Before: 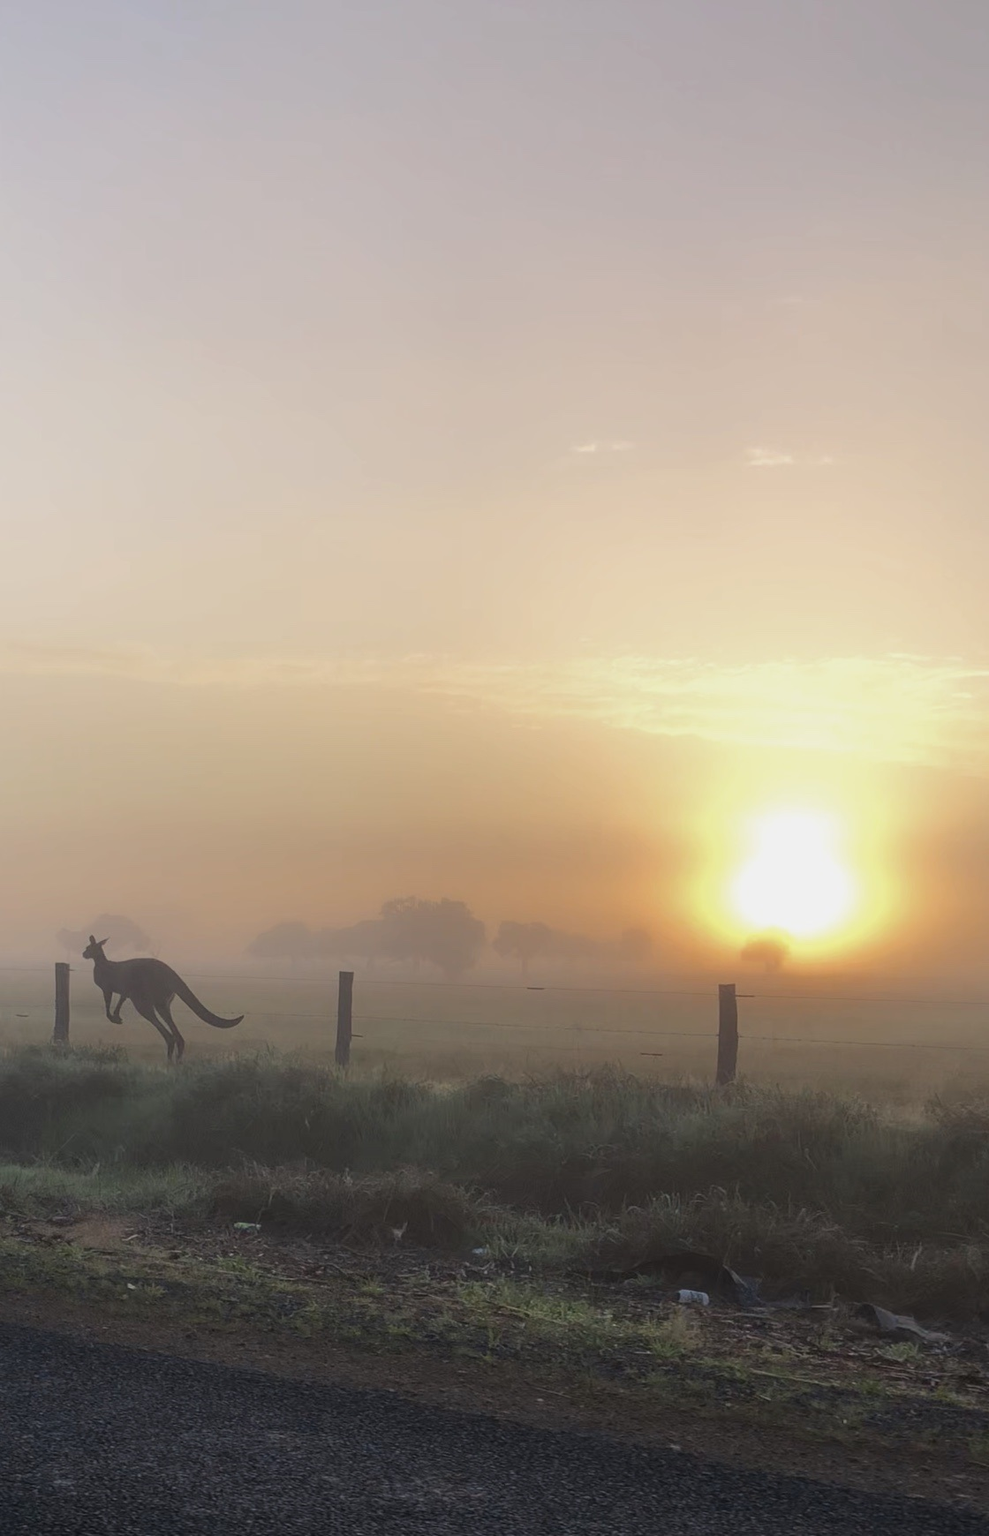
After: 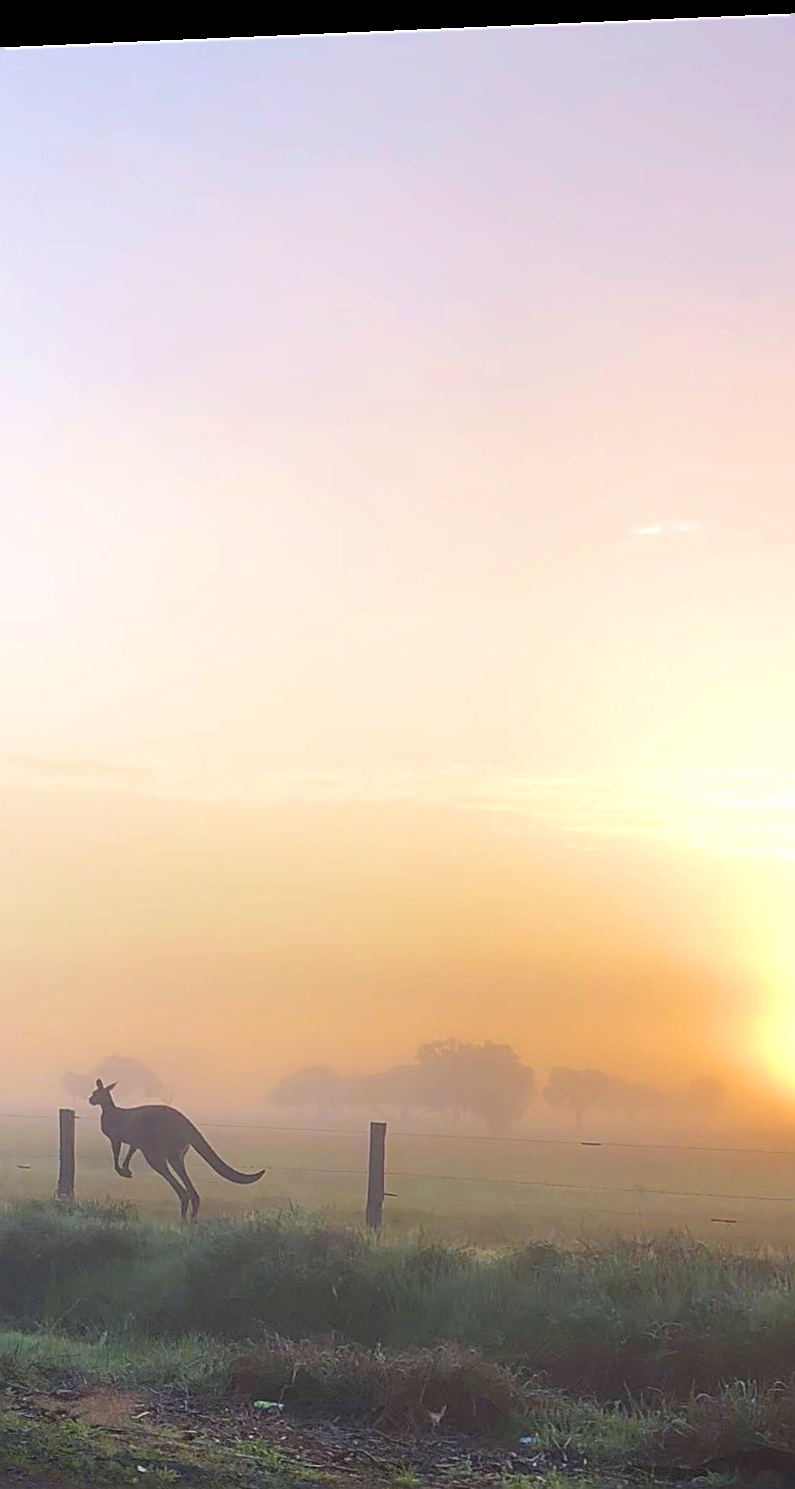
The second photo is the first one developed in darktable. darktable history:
crop: right 28.885%, bottom 16.626%
exposure: black level correction 0, exposure 0.6 EV, compensate highlight preservation false
rotate and perspective: lens shift (horizontal) -0.055, automatic cropping off
sharpen: amount 0.901
white balance: red 0.983, blue 1.036
velvia: strength 67.07%, mid-tones bias 0.972
